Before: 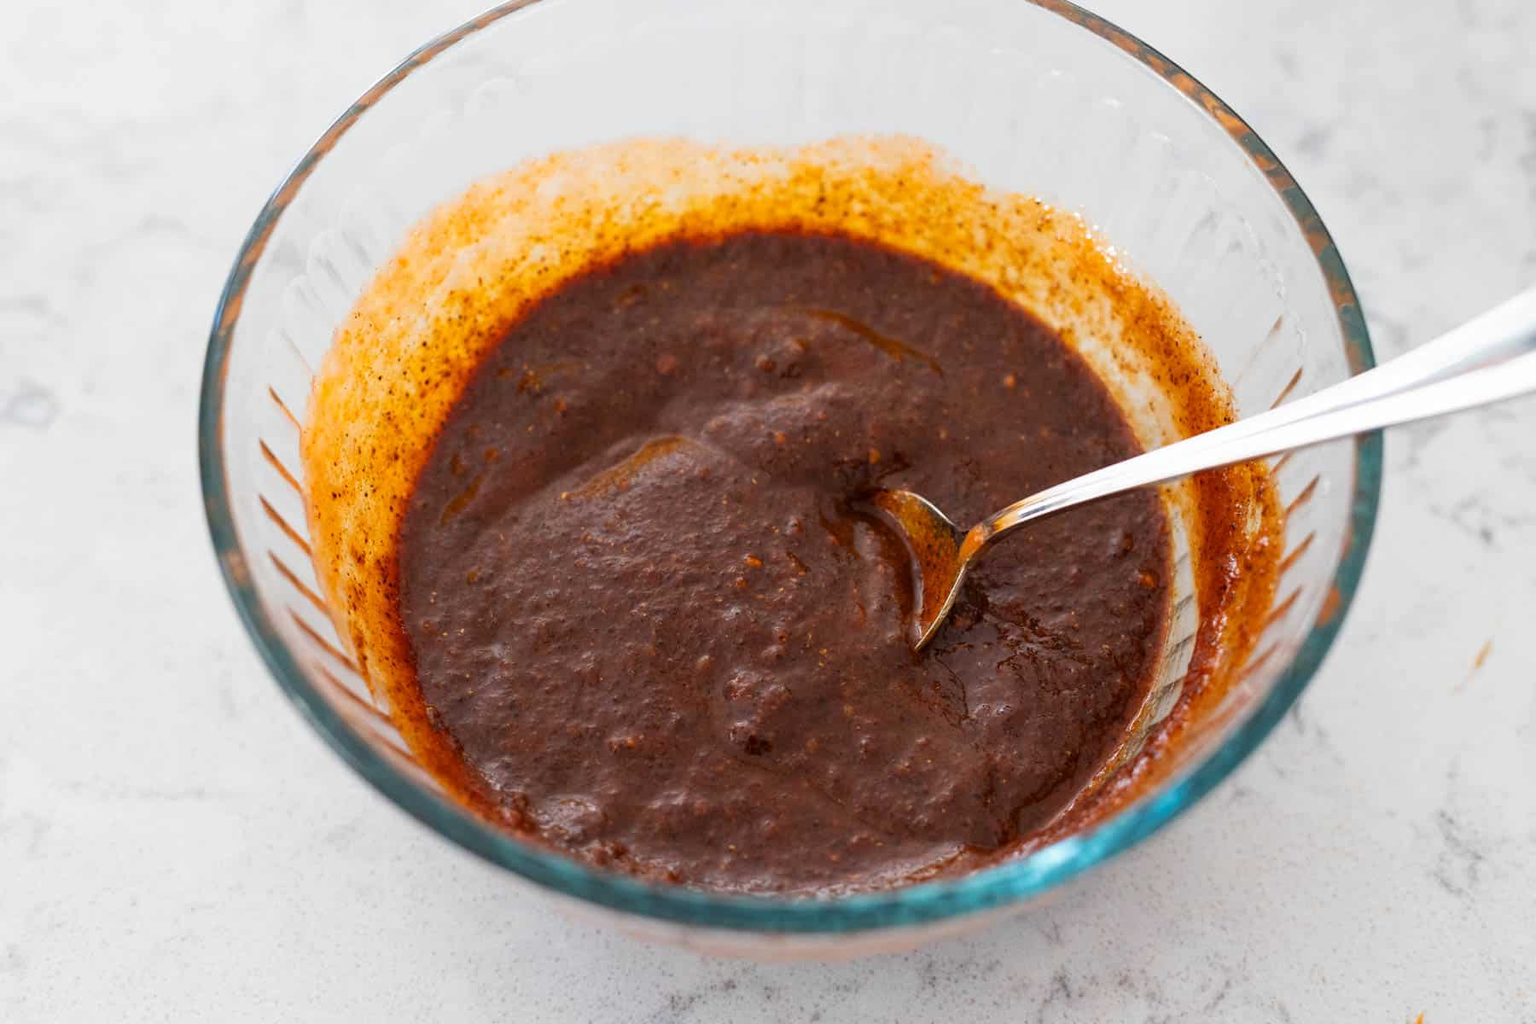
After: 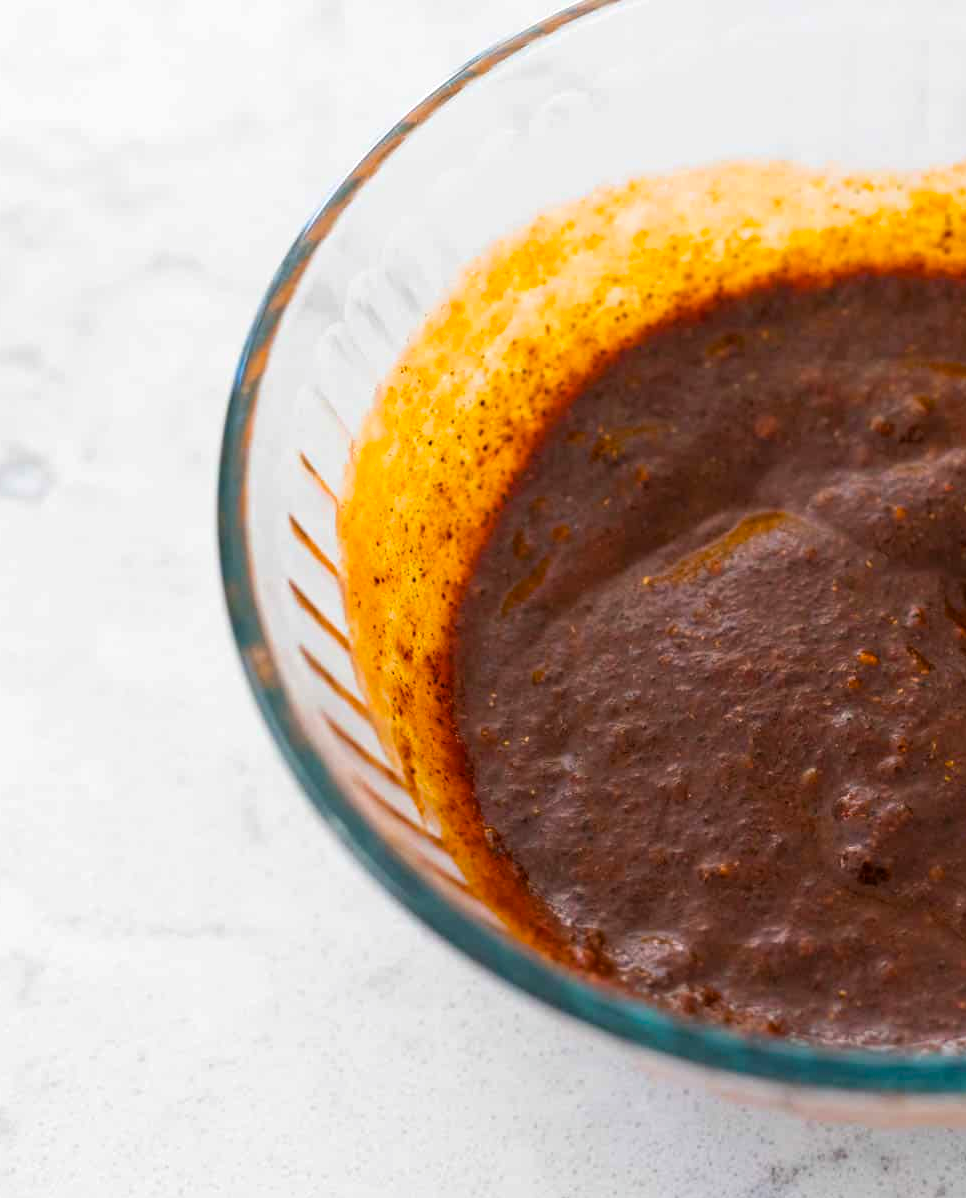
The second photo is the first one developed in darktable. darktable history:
color balance rgb: shadows lift › chroma 2.034%, shadows lift › hue 217.38°, perceptual saturation grading › global saturation 14.641%, global vibrance 26.148%, contrast 6.454%
crop: left 0.883%, right 45.418%, bottom 0.087%
